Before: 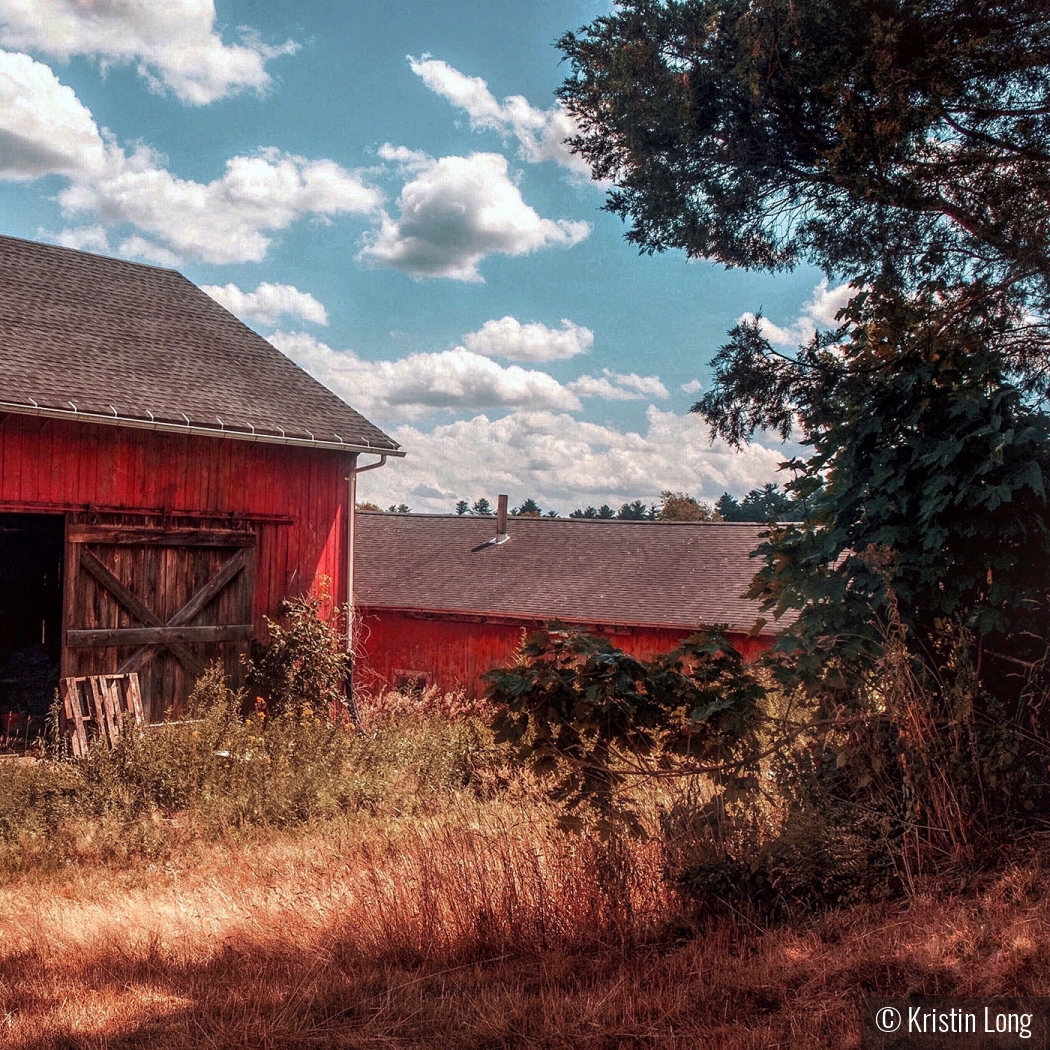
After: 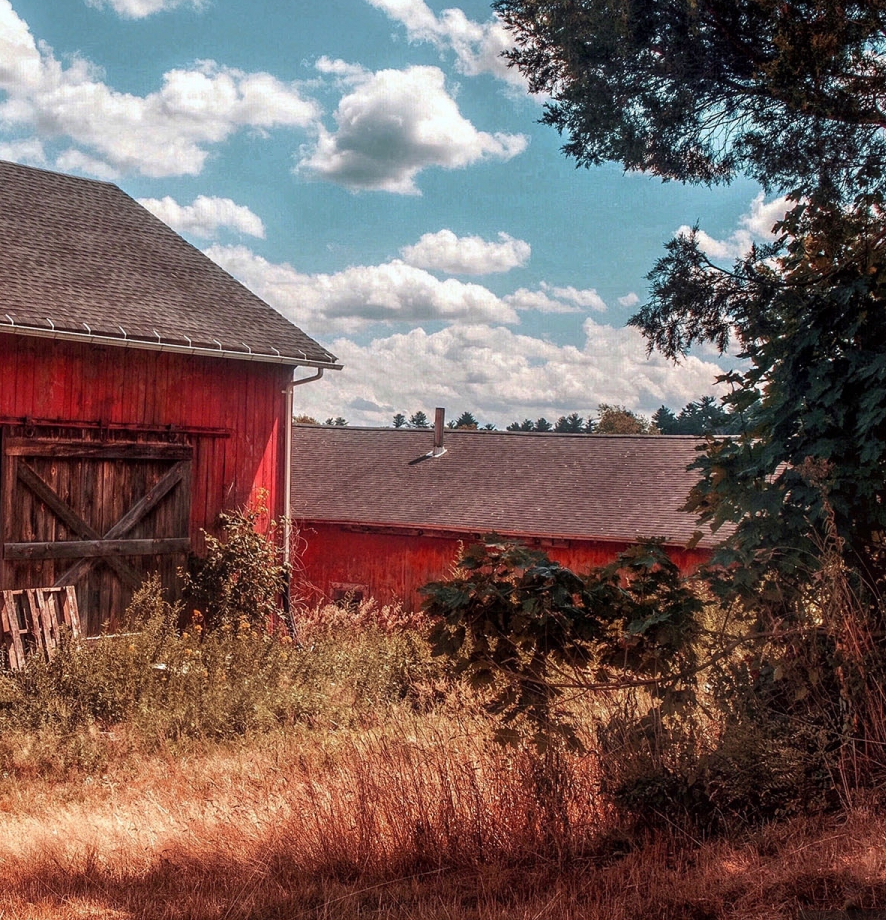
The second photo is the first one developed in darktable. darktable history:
crop: left 6.087%, top 8.292%, right 9.531%, bottom 4.001%
